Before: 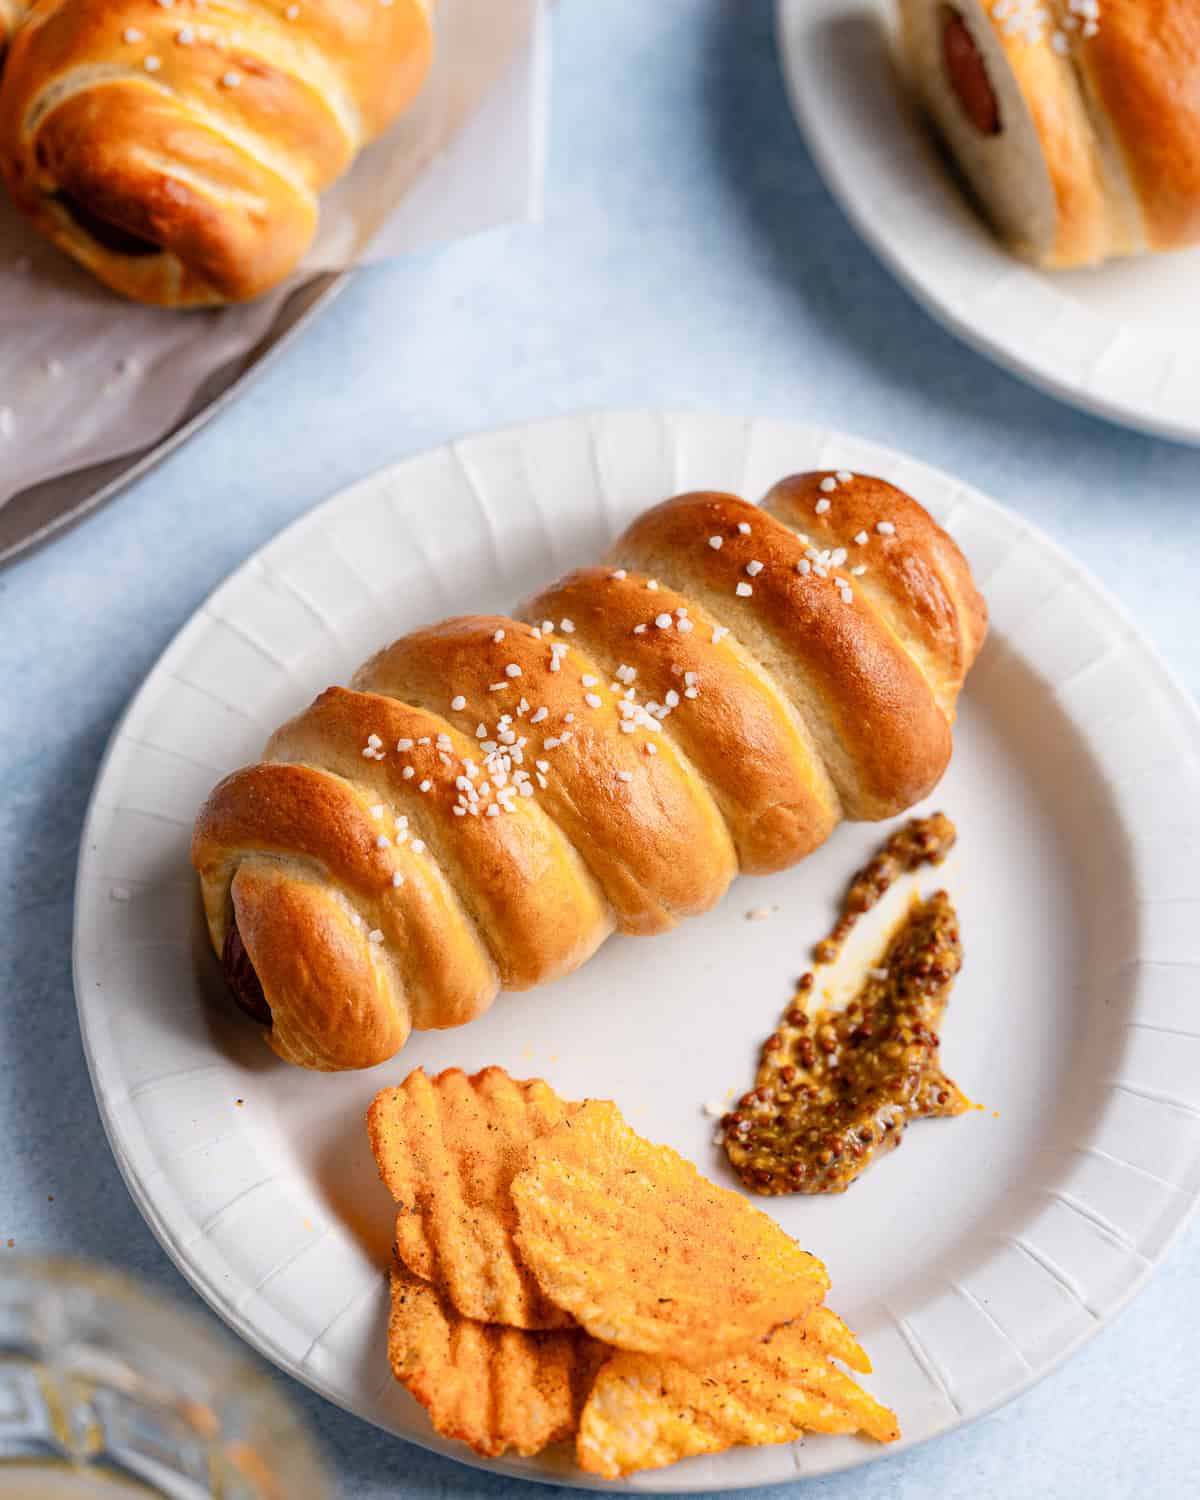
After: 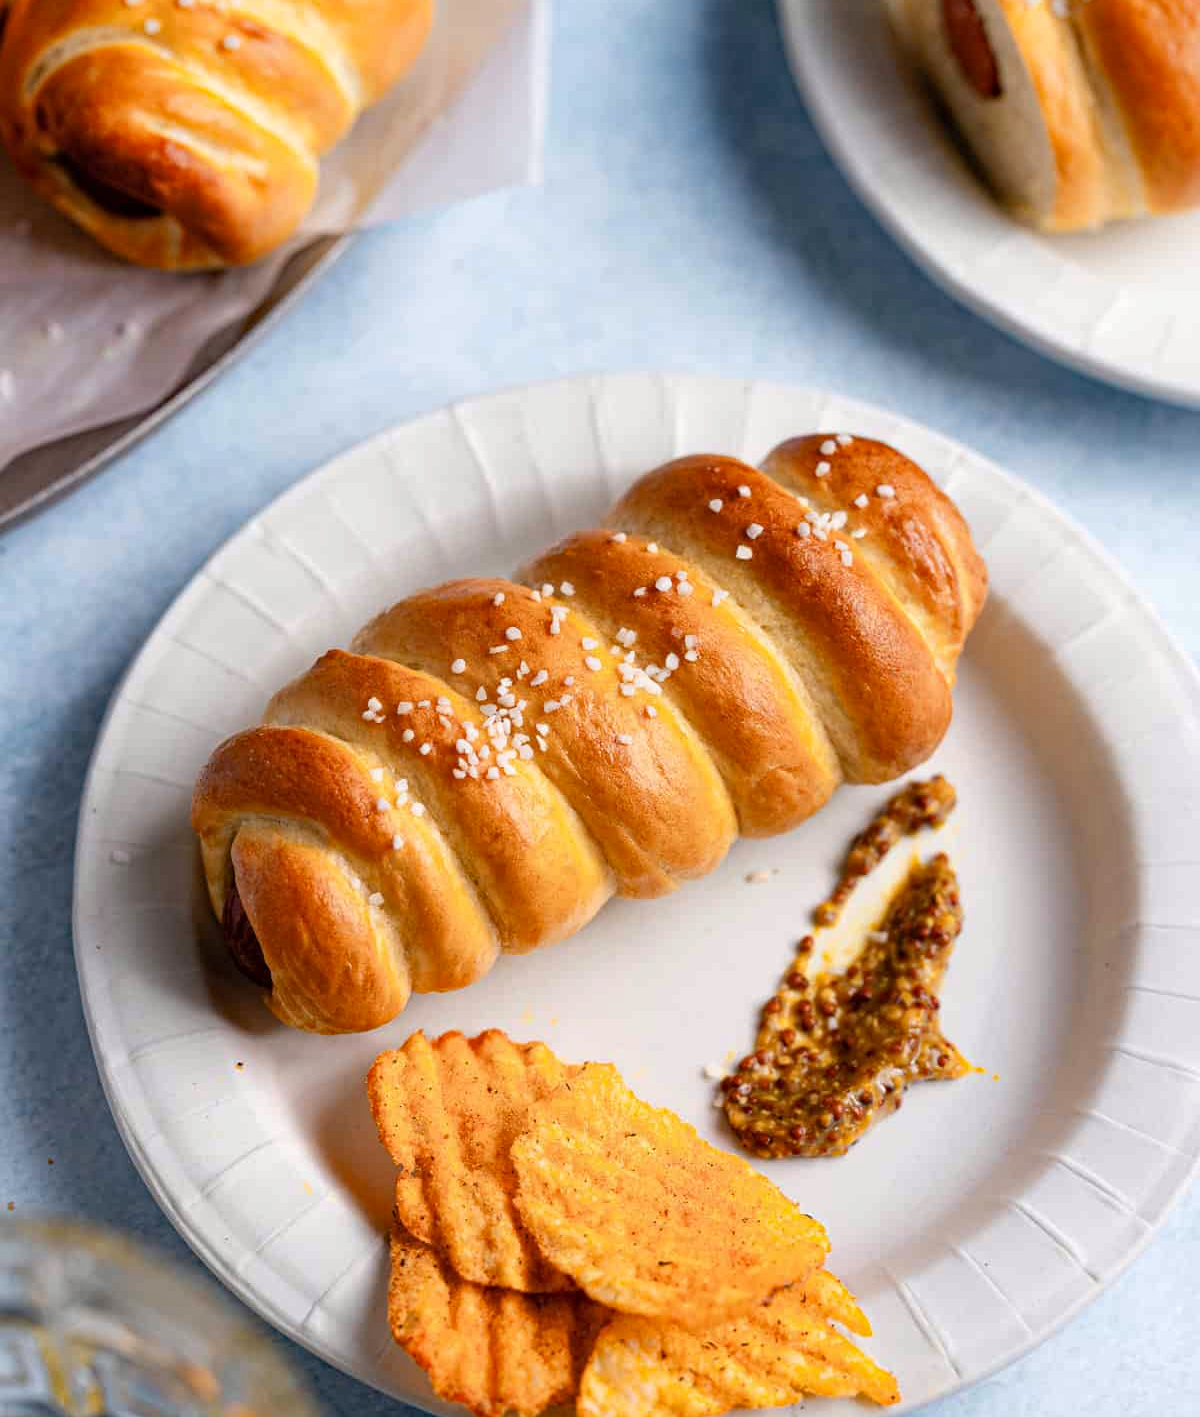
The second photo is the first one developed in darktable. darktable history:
haze removal: compatibility mode true, adaptive false
crop and rotate: top 2.479%, bottom 3.018%
